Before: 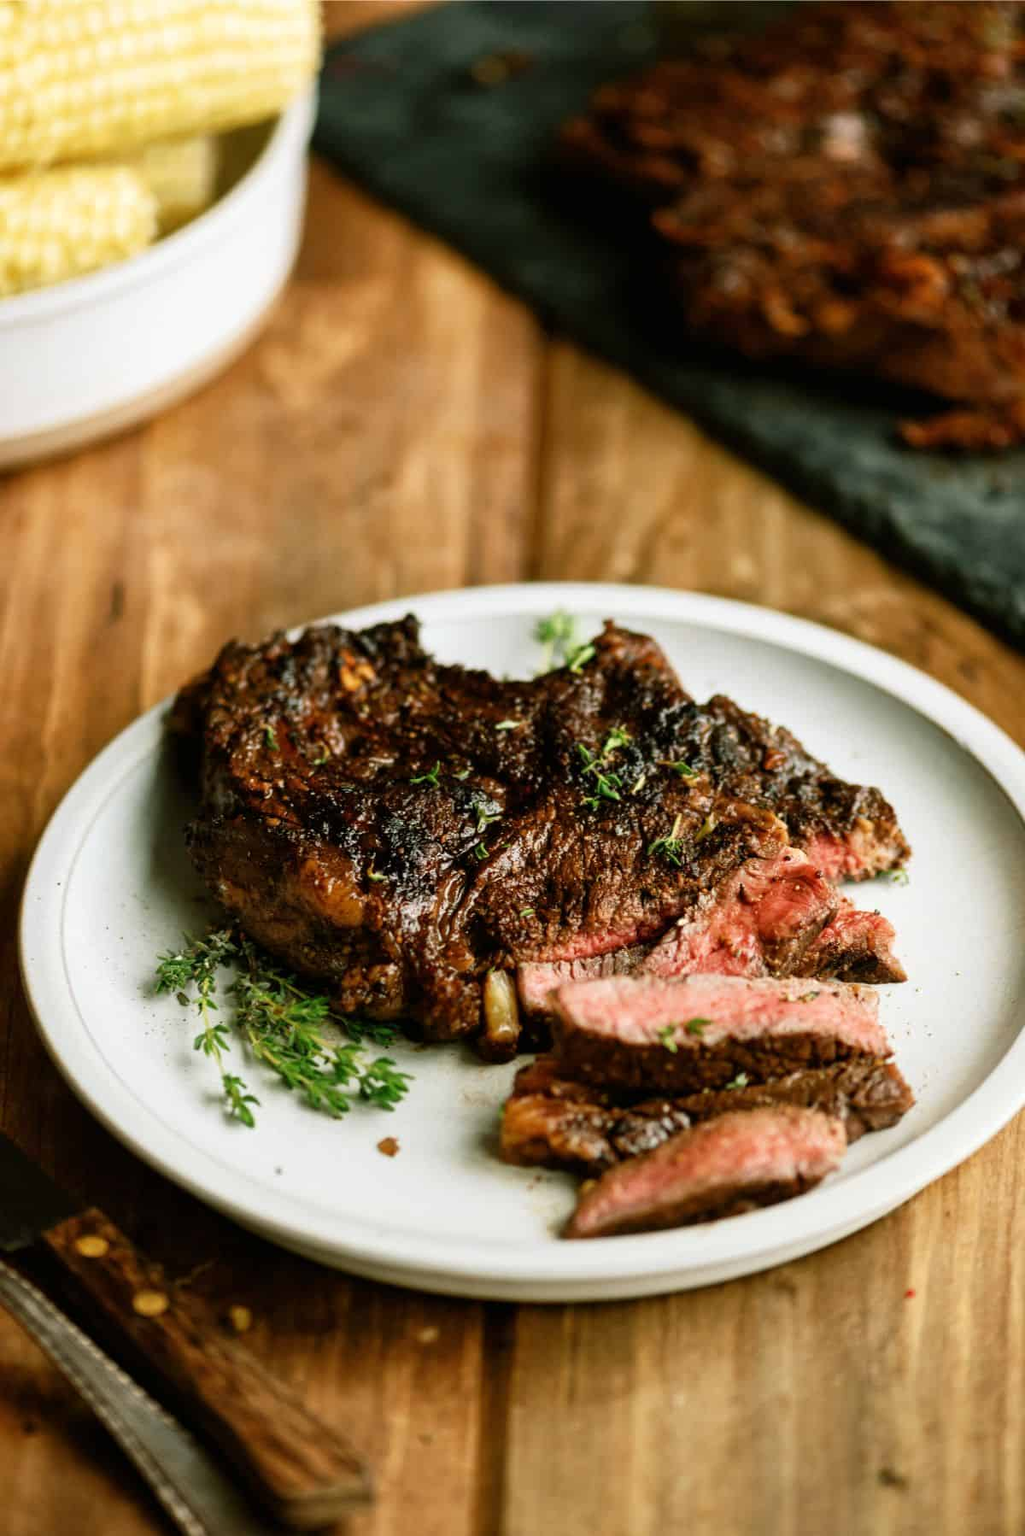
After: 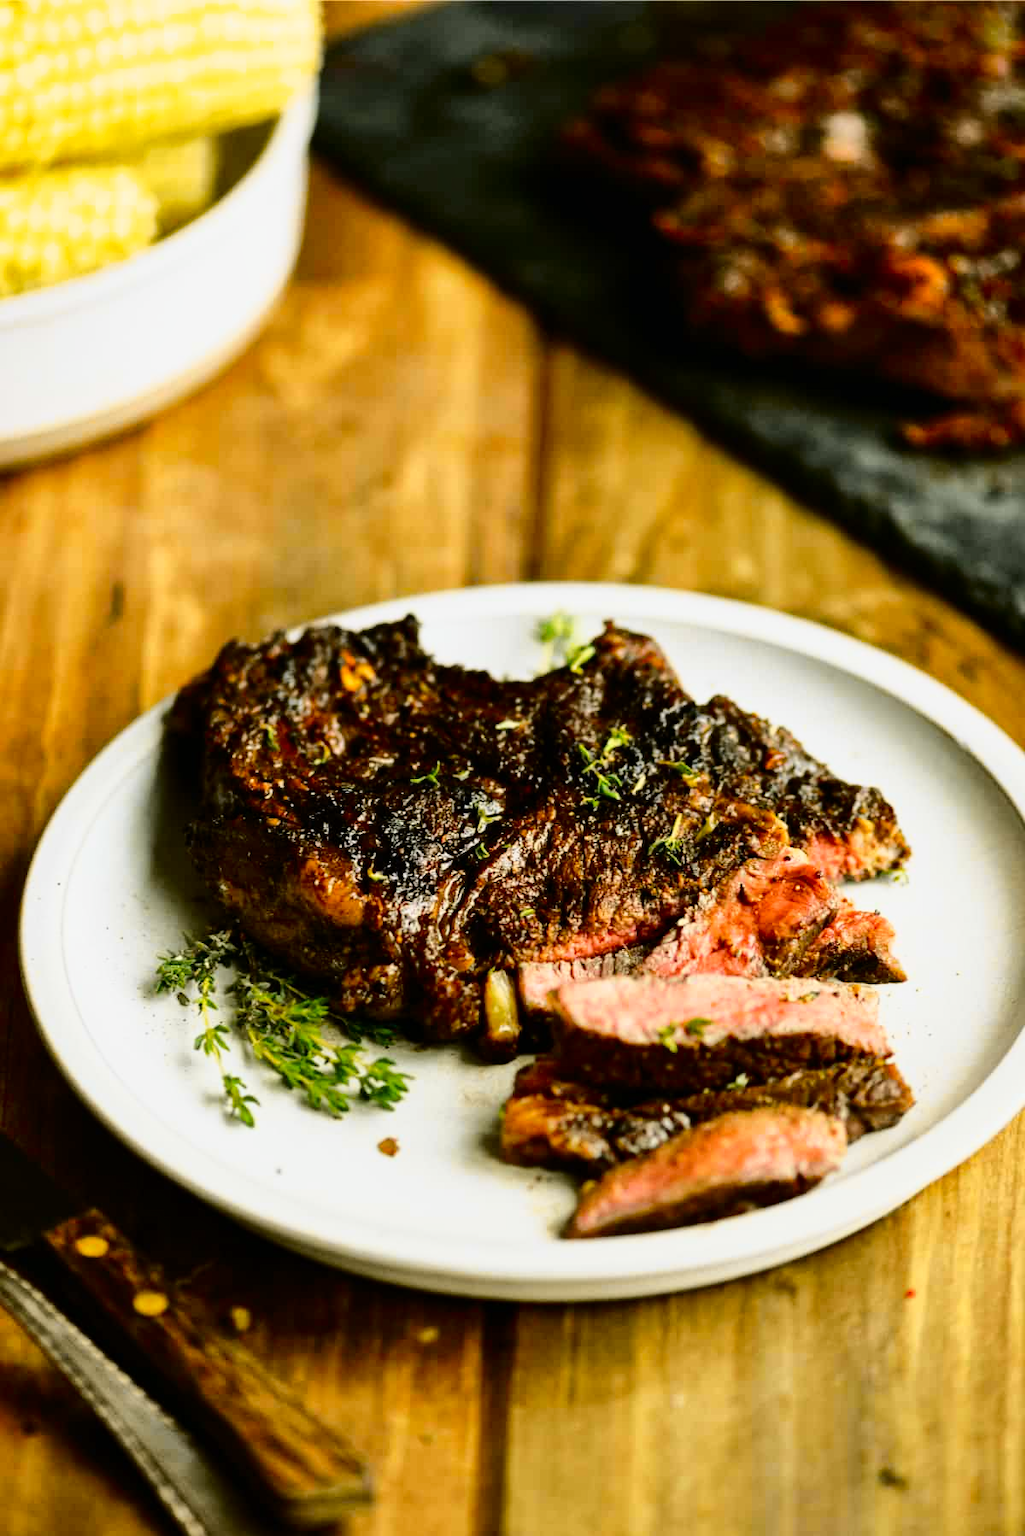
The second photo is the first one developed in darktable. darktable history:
shadows and highlights: shadows 37.27, highlights -28.18, soften with gaussian
tone curve: curves: ch0 [(0, 0) (0.136, 0.071) (0.346, 0.366) (0.489, 0.573) (0.66, 0.748) (0.858, 0.926) (1, 0.977)]; ch1 [(0, 0) (0.353, 0.344) (0.45, 0.46) (0.498, 0.498) (0.521, 0.512) (0.563, 0.559) (0.592, 0.605) (0.641, 0.673) (1, 1)]; ch2 [(0, 0) (0.333, 0.346) (0.375, 0.375) (0.424, 0.43) (0.476, 0.492) (0.502, 0.502) (0.524, 0.531) (0.579, 0.61) (0.612, 0.644) (0.641, 0.722) (1, 1)], color space Lab, independent channels, preserve colors none
